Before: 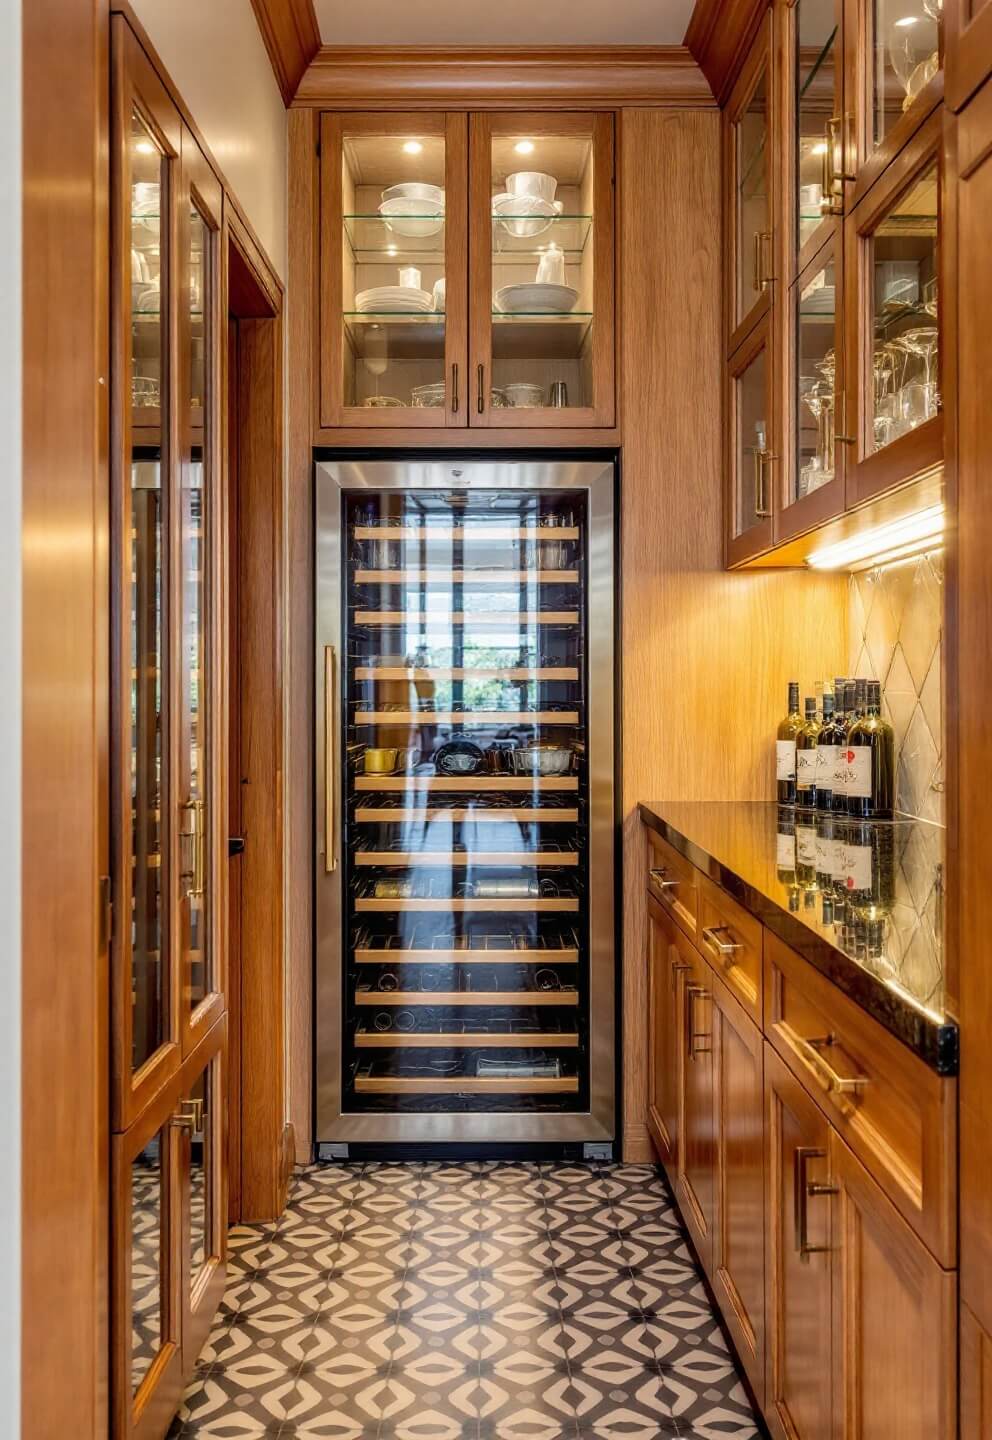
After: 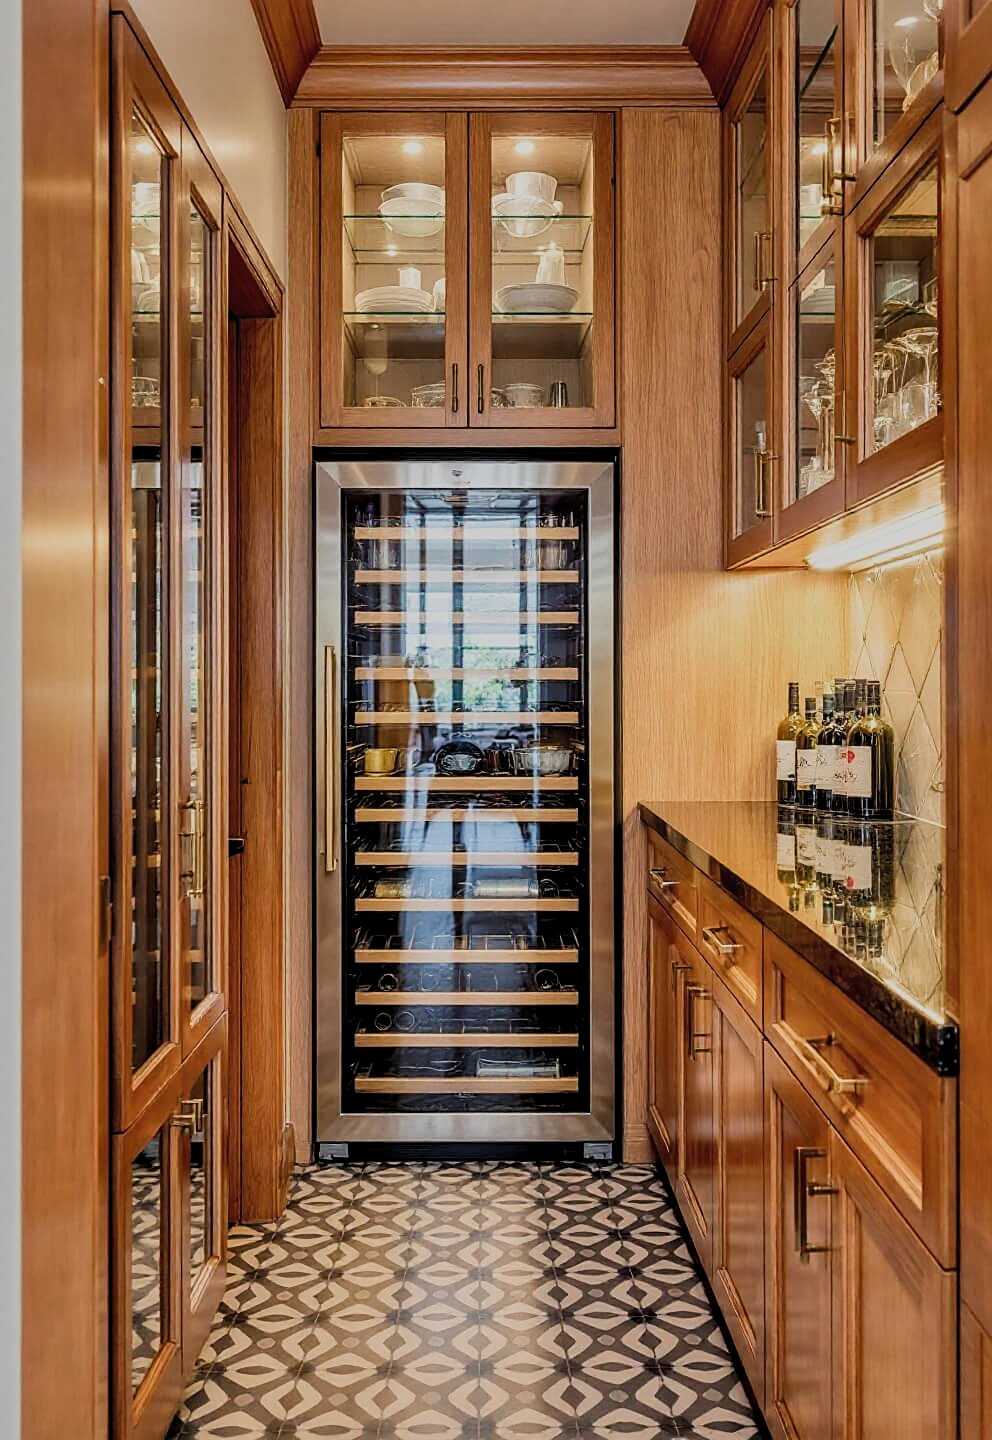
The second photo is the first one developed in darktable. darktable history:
shadows and highlights: low approximation 0.01, soften with gaussian
filmic rgb: black relative exposure -7.65 EV, white relative exposure 4.56 EV, hardness 3.61, color science v5 (2021), contrast in shadows safe, contrast in highlights safe
local contrast: mode bilateral grid, contrast 21, coarseness 50, detail 119%, midtone range 0.2
sharpen: on, module defaults
